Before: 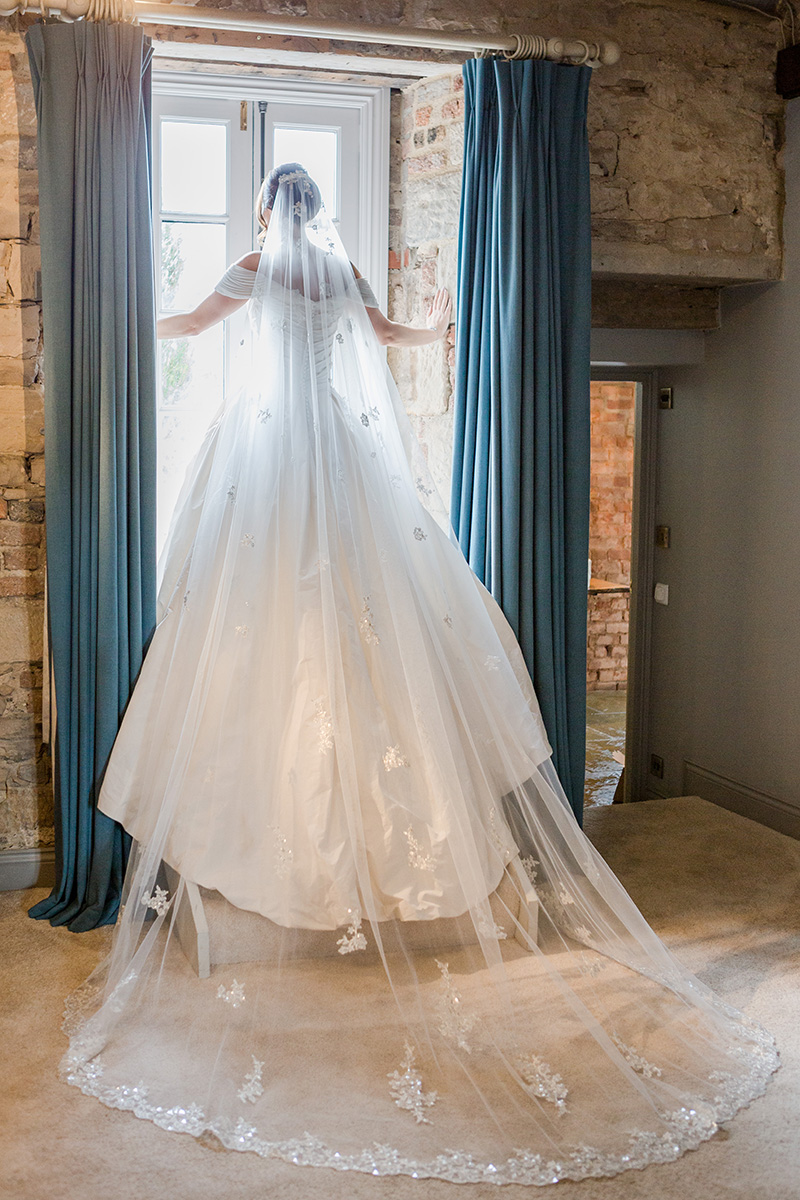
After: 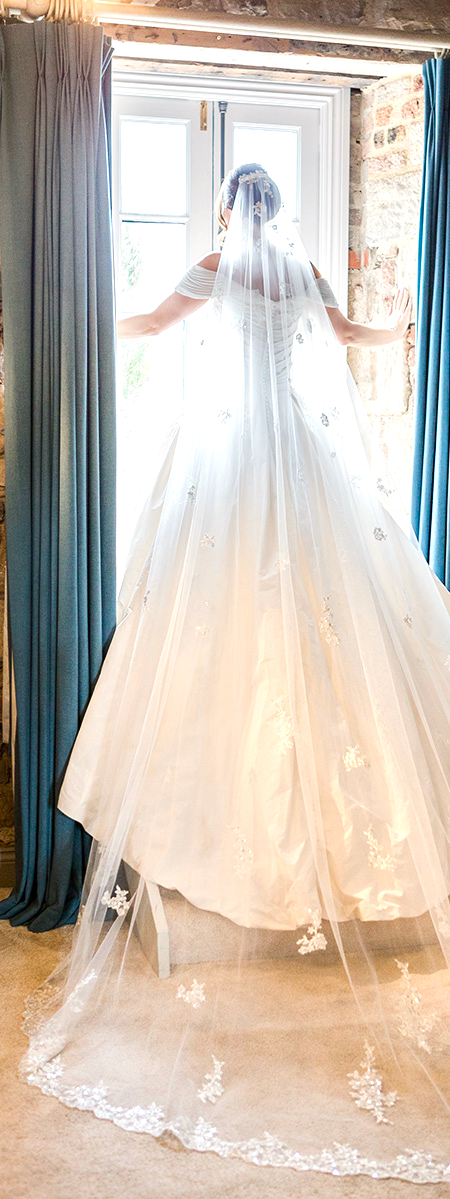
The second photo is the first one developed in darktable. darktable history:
crop: left 5.114%, right 38.589%
tone equalizer: -8 EV 0.001 EV, -7 EV -0.002 EV, -6 EV 0.002 EV, -5 EV -0.03 EV, -4 EV -0.116 EV, -3 EV -0.169 EV, -2 EV 0.24 EV, -1 EV 0.702 EV, +0 EV 0.493 EV
color correction: highlights a* 0.816, highlights b* 2.78, saturation 1.1
